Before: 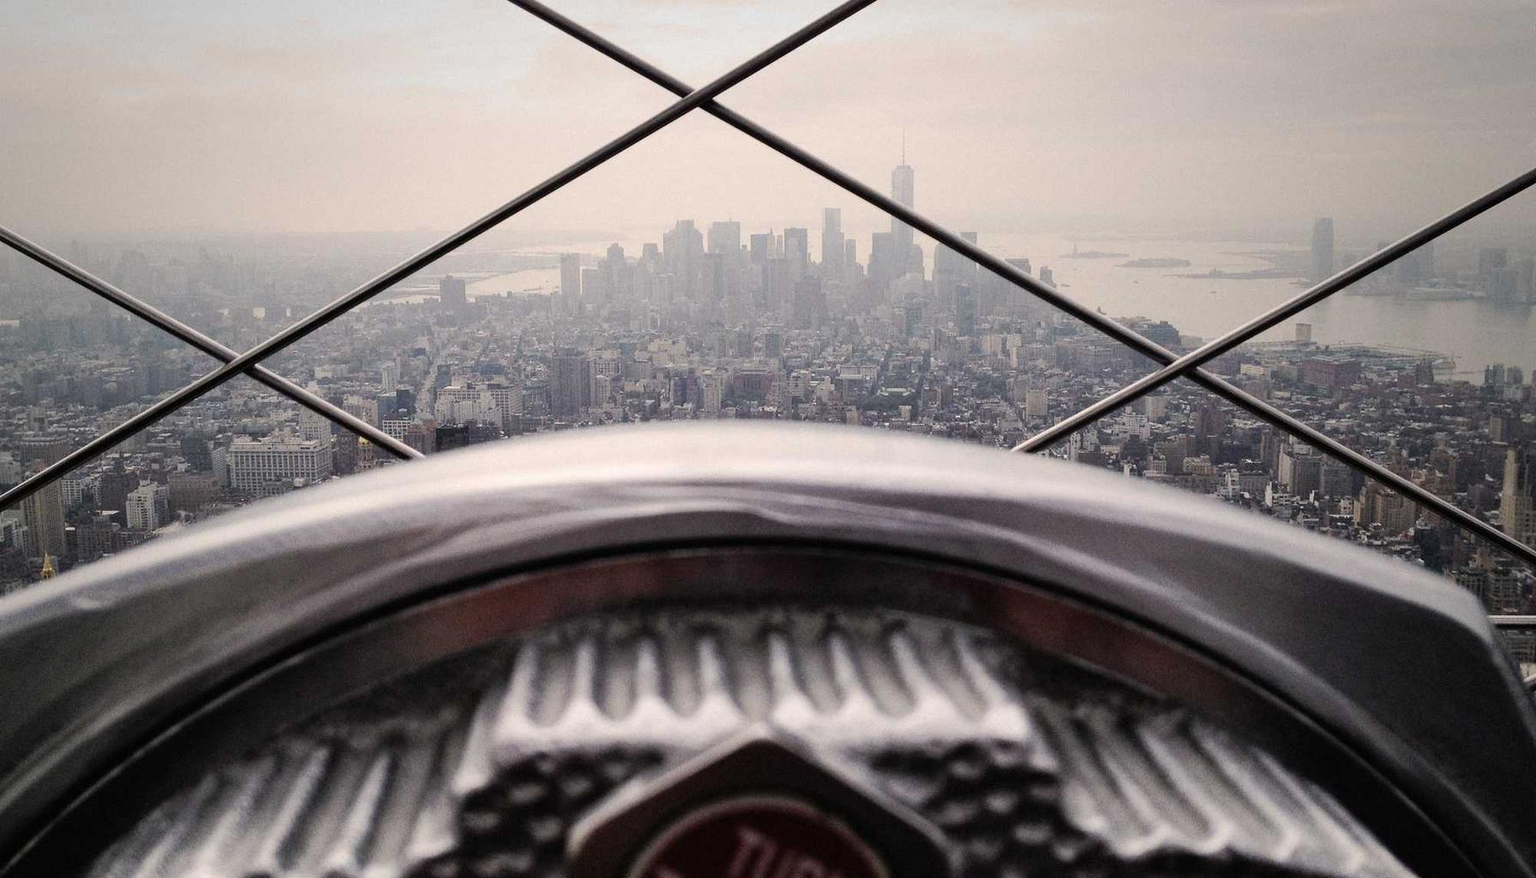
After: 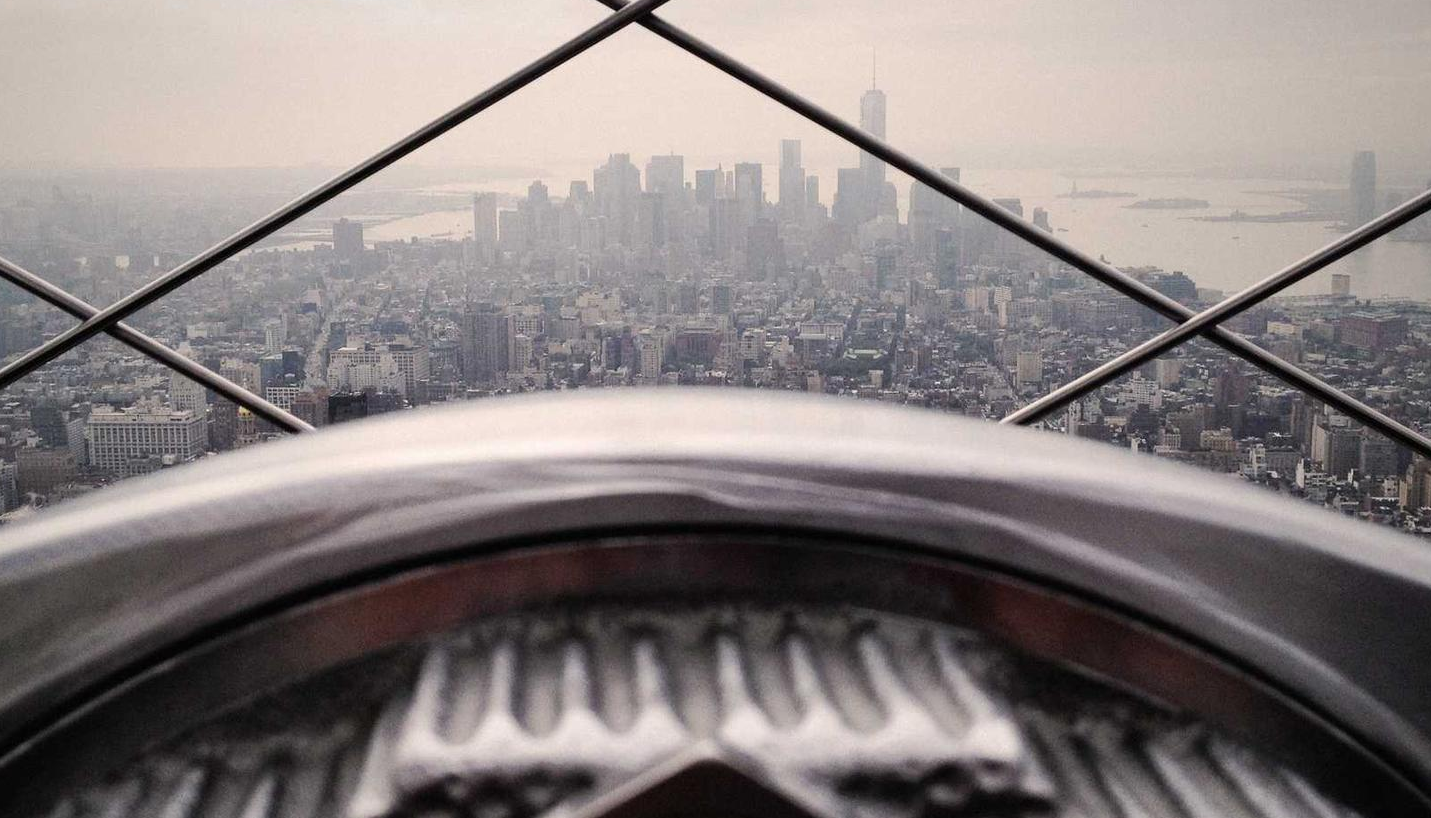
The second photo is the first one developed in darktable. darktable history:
rotate and perspective: automatic cropping off
crop and rotate: left 10.071%, top 10.071%, right 10.02%, bottom 10.02%
